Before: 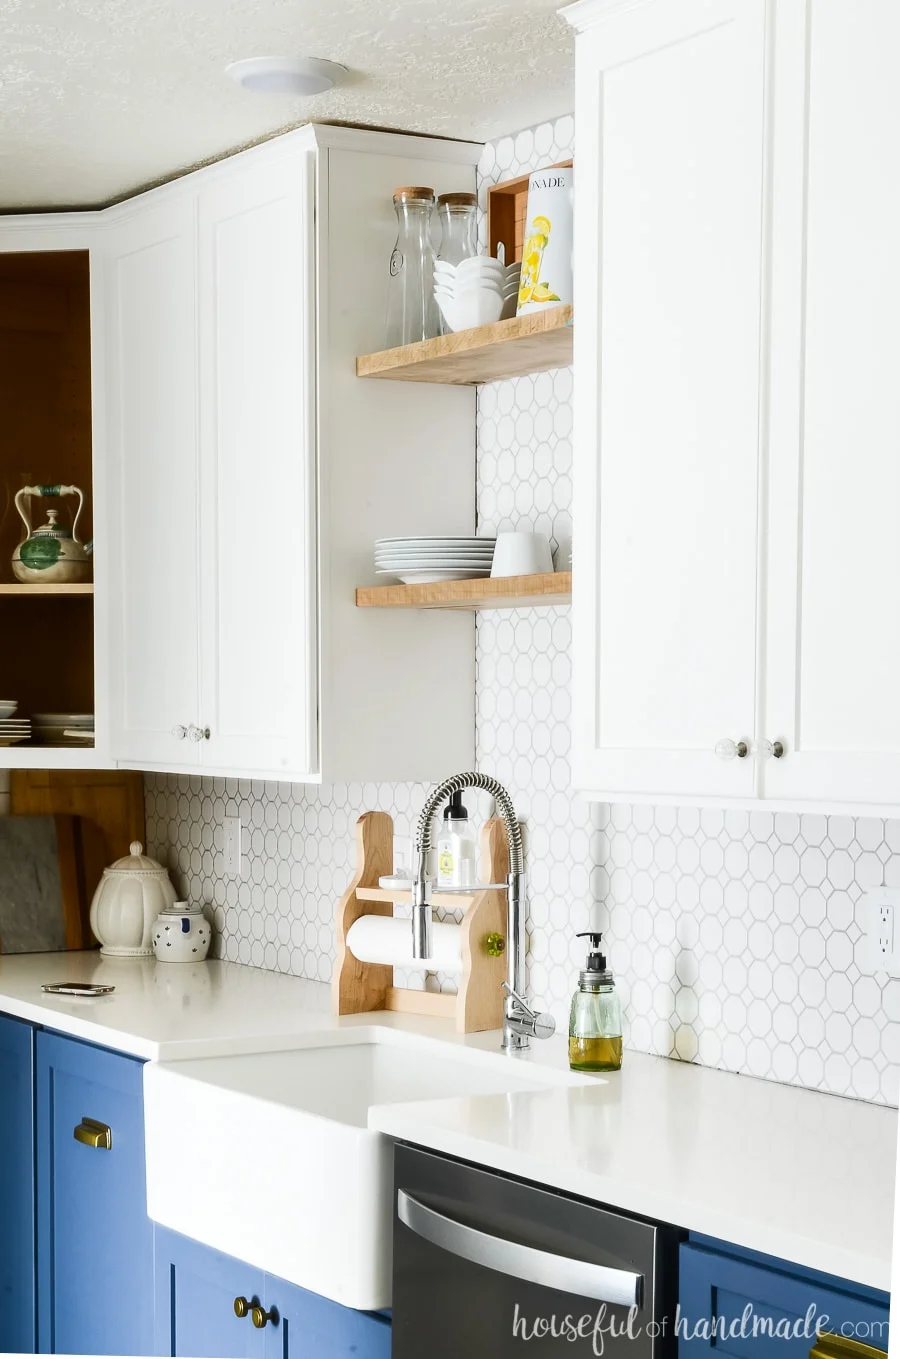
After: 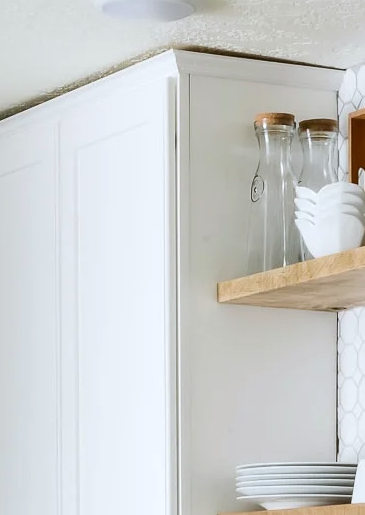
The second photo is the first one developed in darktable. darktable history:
crop: left 15.452%, top 5.459%, right 43.956%, bottom 56.62%
white balance: red 0.983, blue 1.036
